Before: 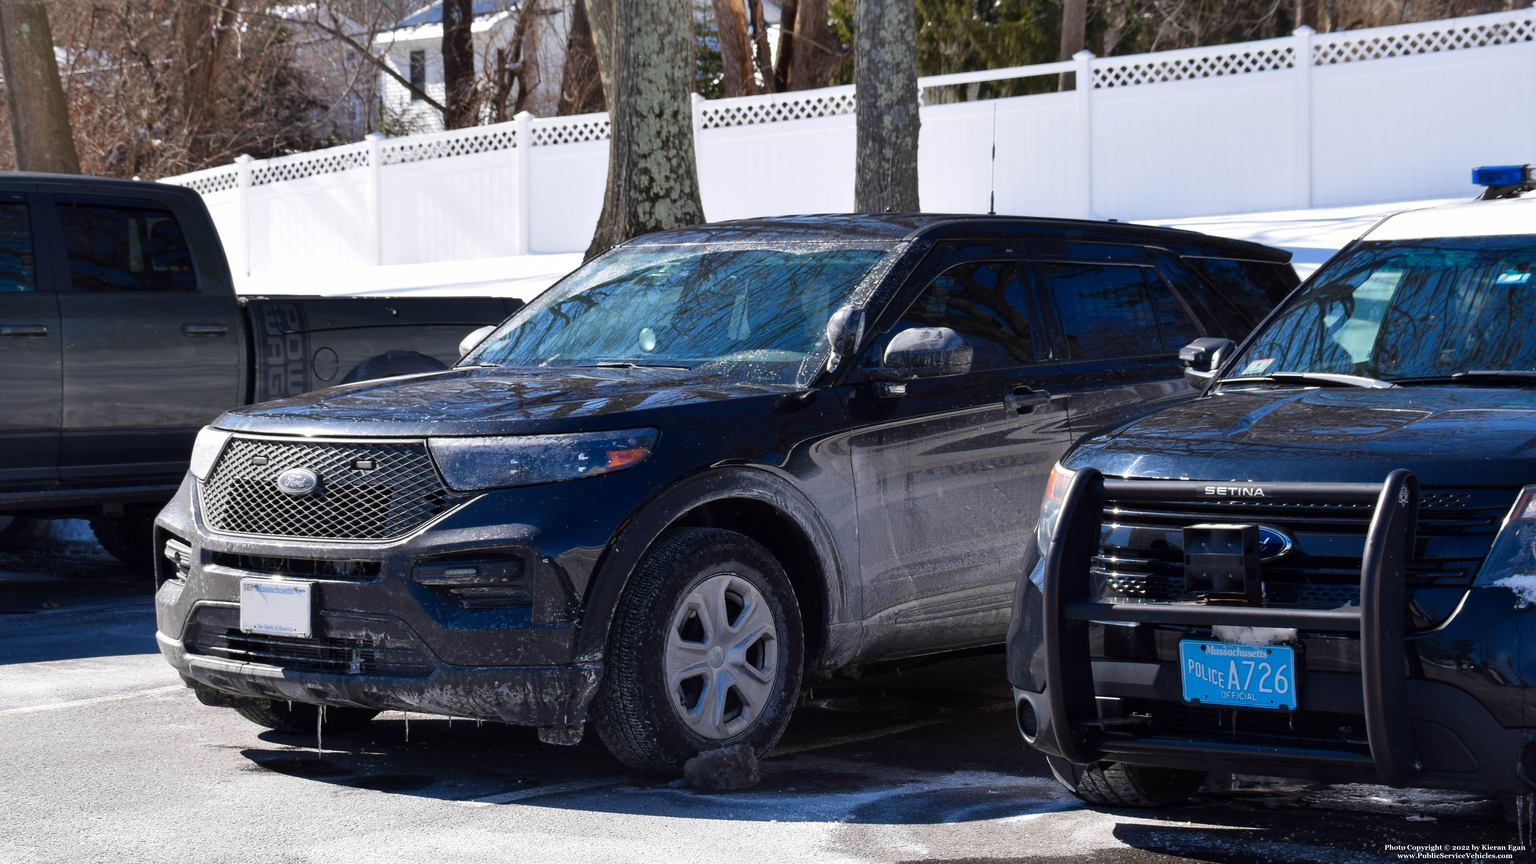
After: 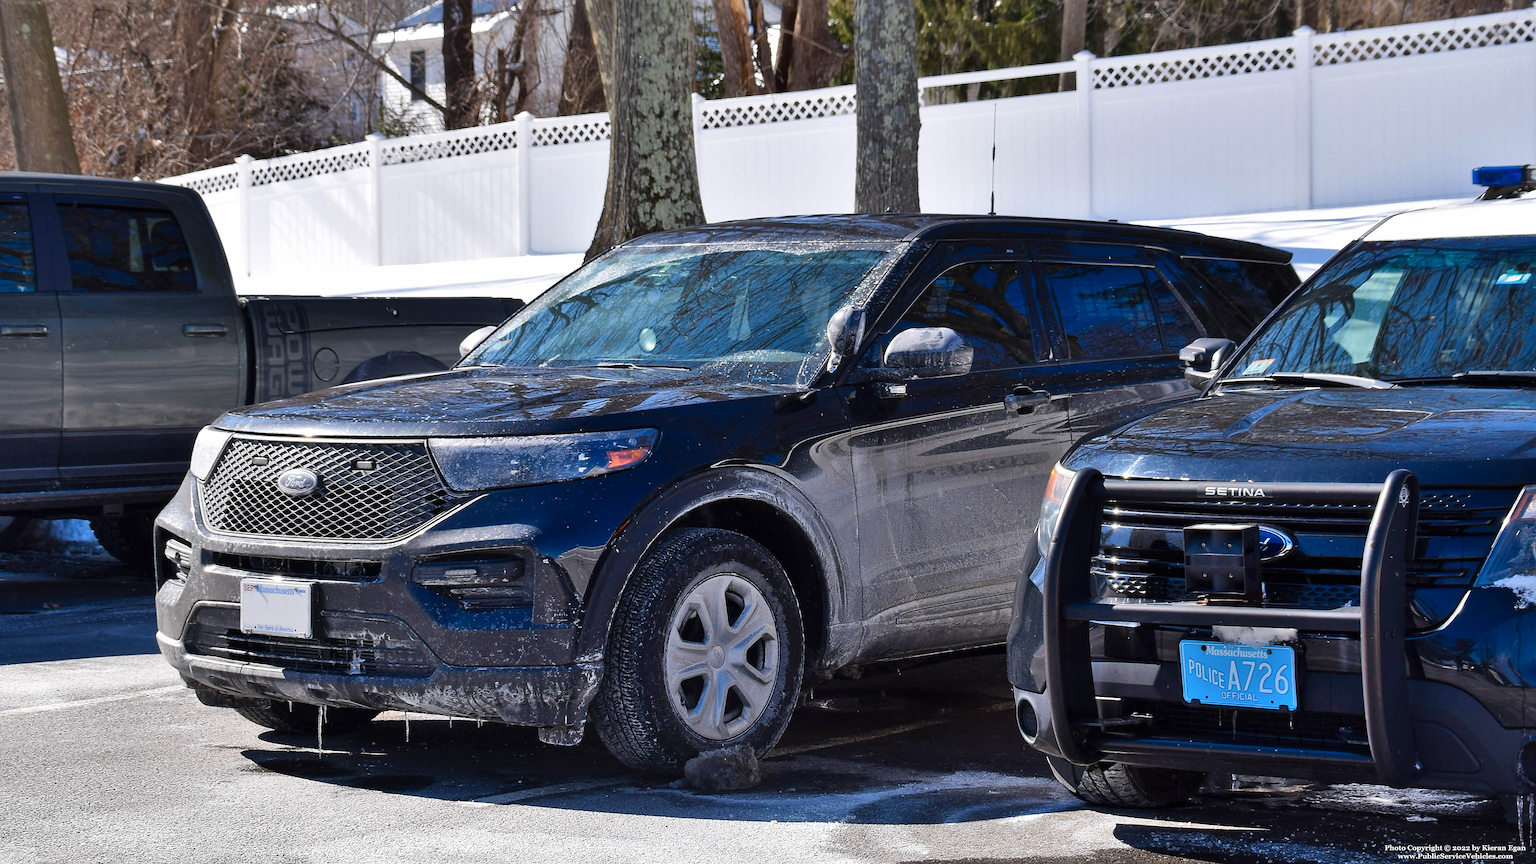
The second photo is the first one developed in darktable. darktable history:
shadows and highlights: low approximation 0.01, soften with gaussian
sharpen: radius 1.4, amount 1.25, threshold 0.7
